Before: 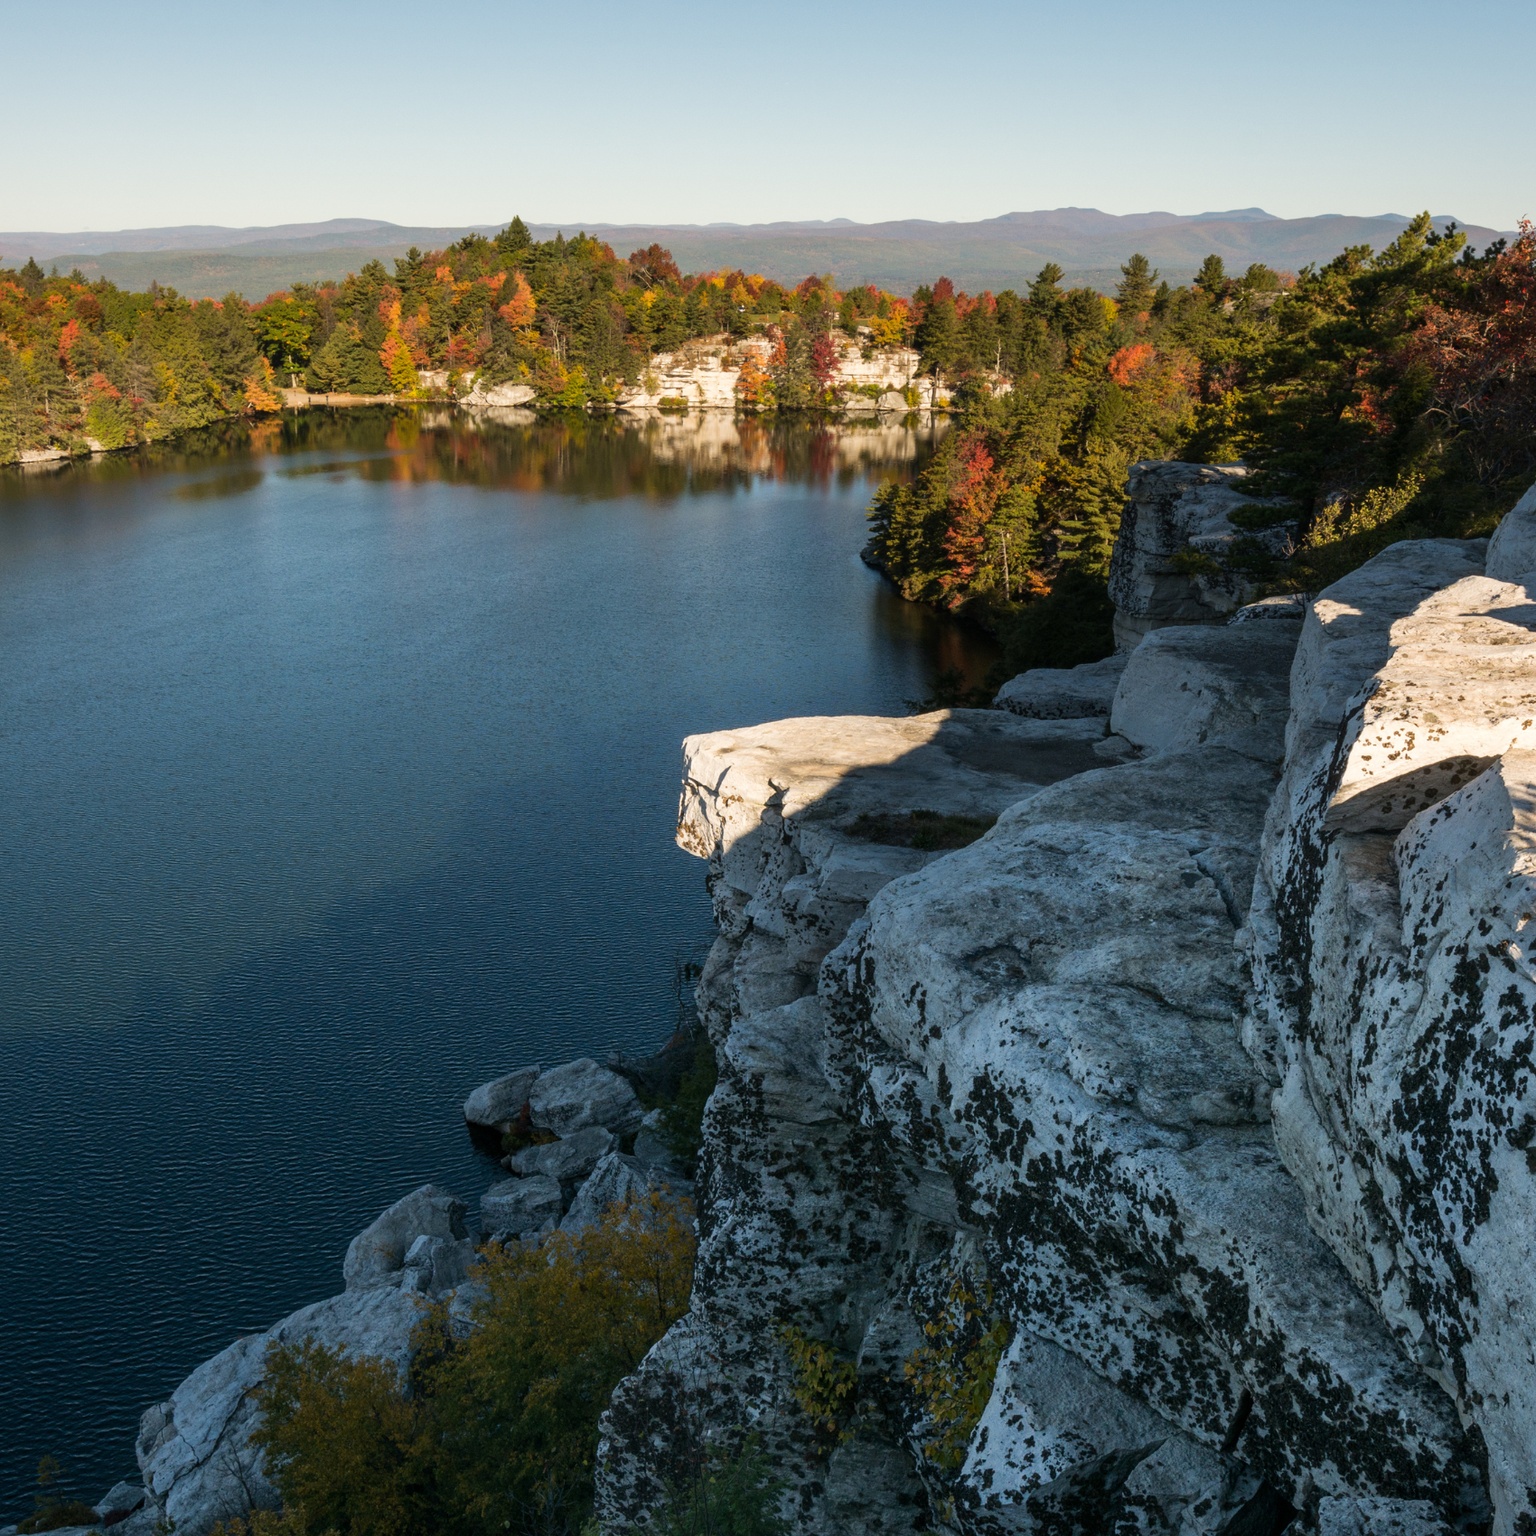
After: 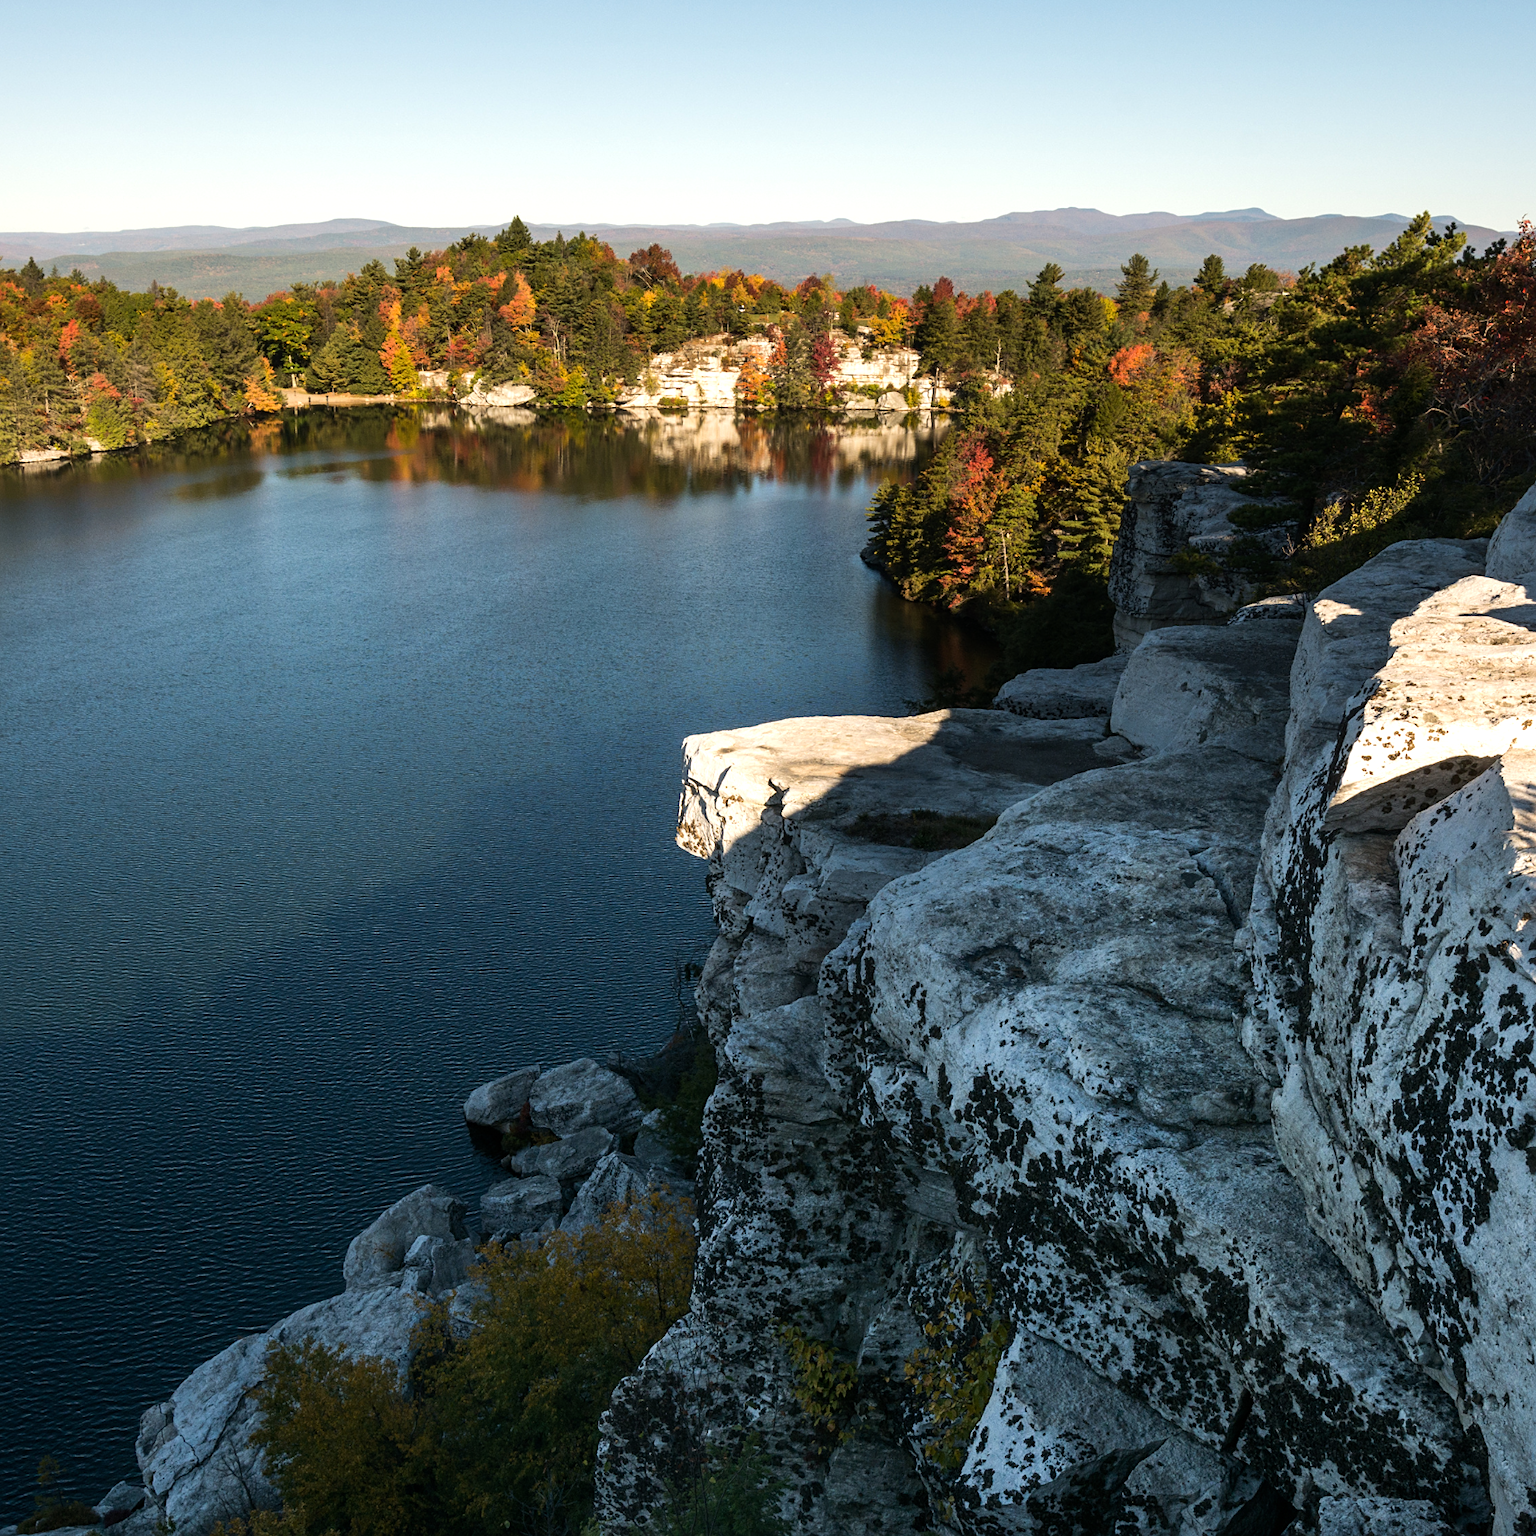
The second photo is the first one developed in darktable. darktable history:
tone equalizer: -8 EV -0.417 EV, -7 EV -0.389 EV, -6 EV -0.333 EV, -5 EV -0.222 EV, -3 EV 0.222 EV, -2 EV 0.333 EV, -1 EV 0.389 EV, +0 EV 0.417 EV, edges refinement/feathering 500, mask exposure compensation -1.57 EV, preserve details no
sharpen: amount 0.2
